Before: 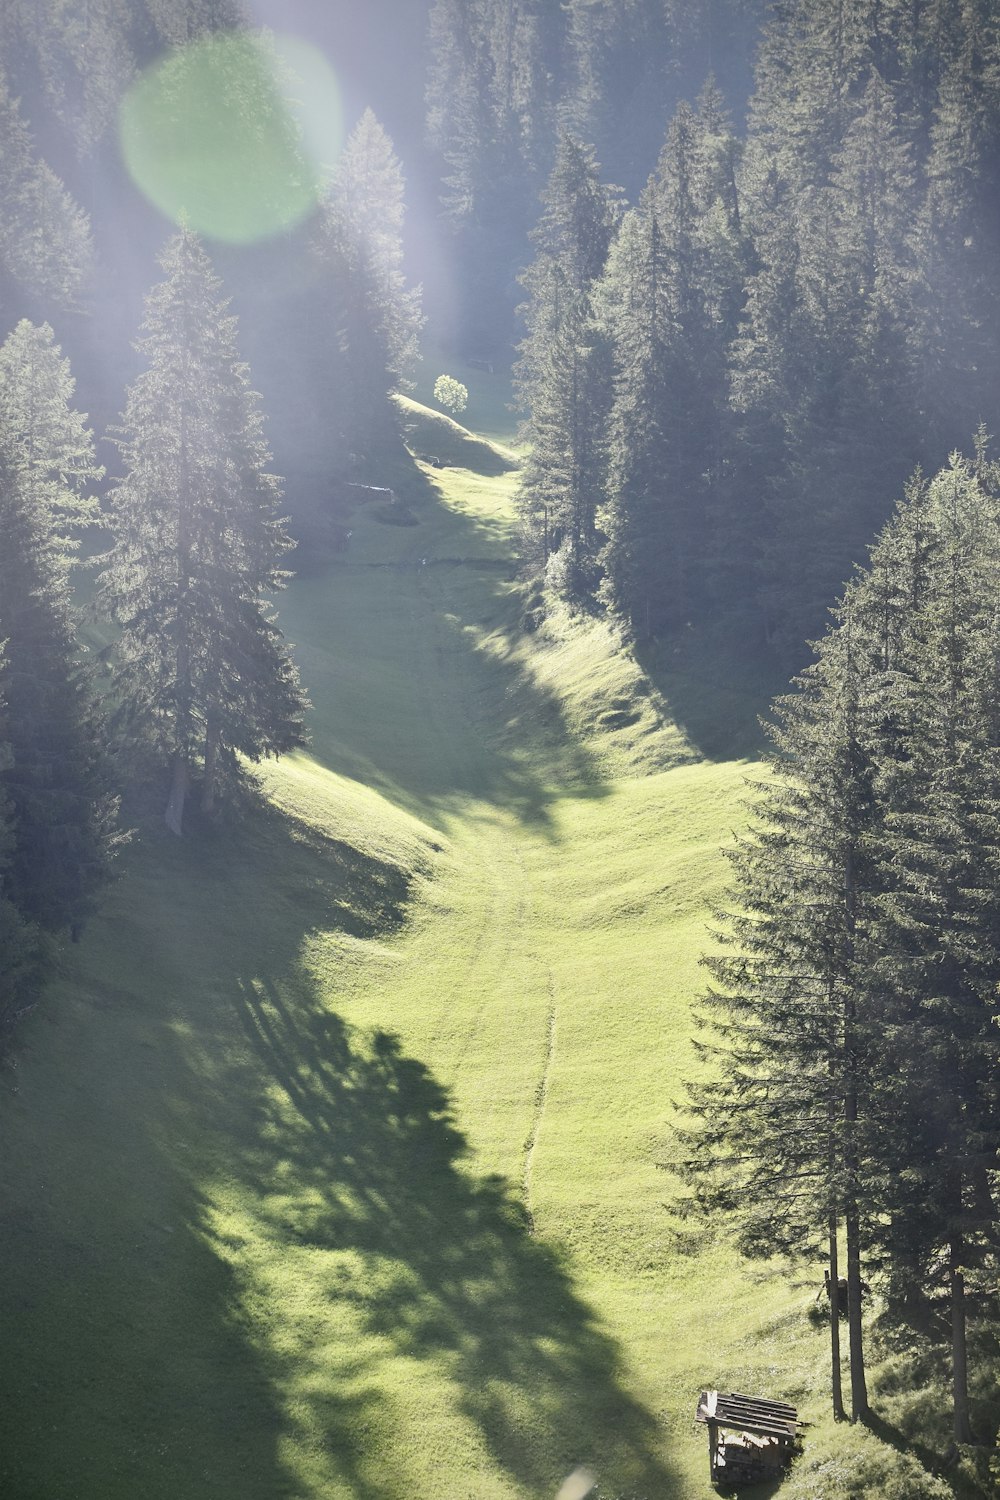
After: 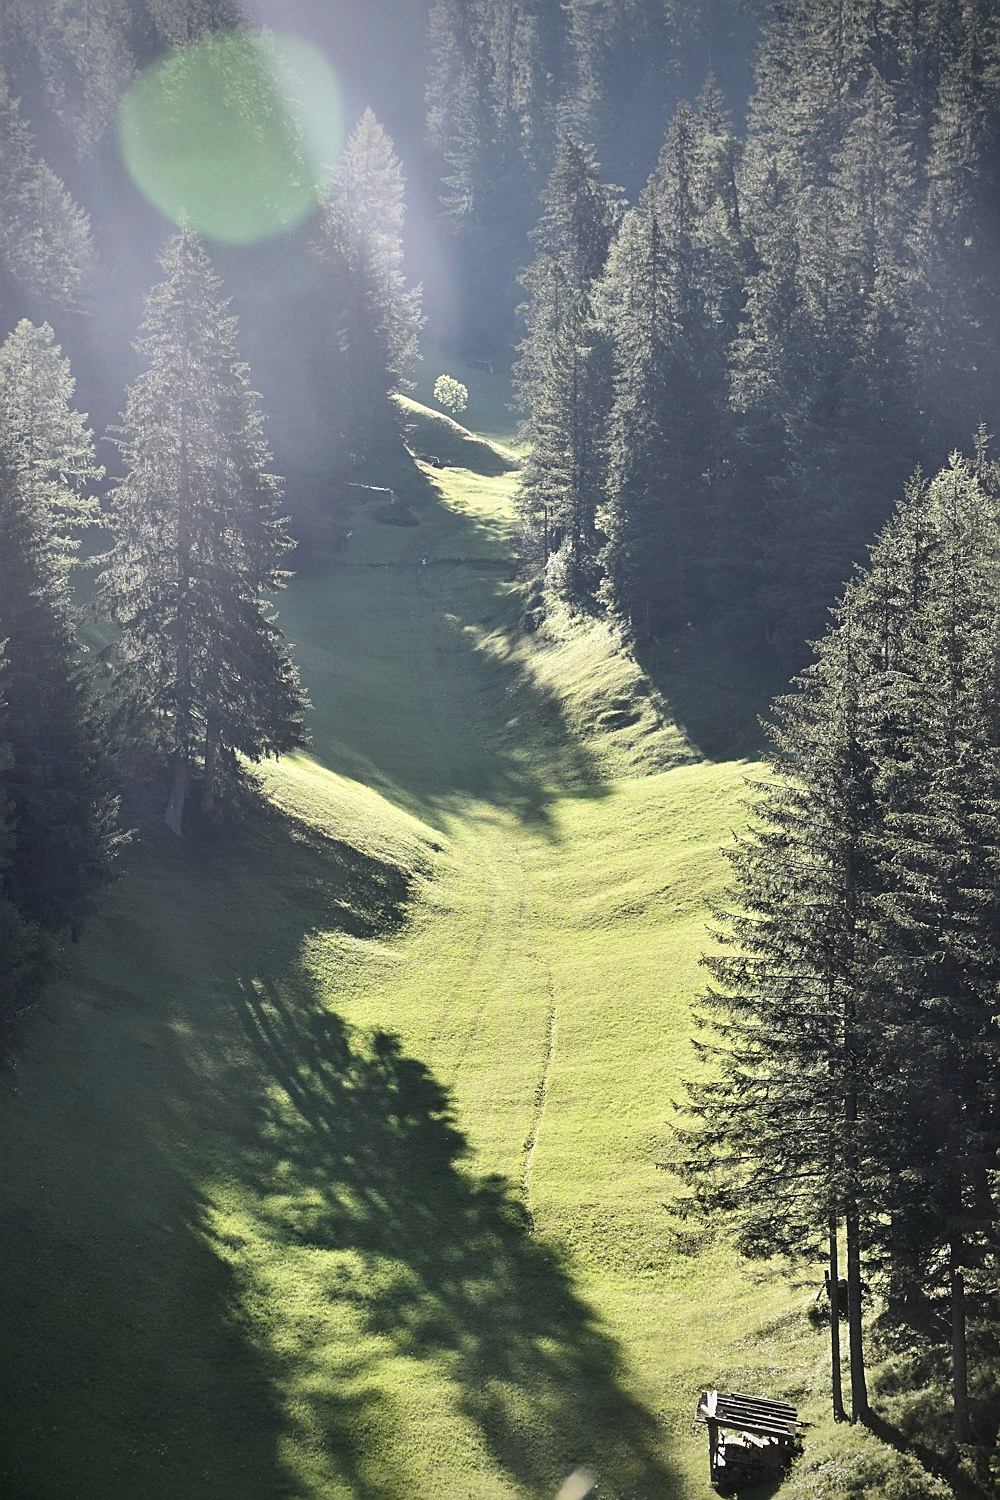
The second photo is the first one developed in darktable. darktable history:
levels: levels [0.029, 0.545, 0.971]
sharpen: on, module defaults
